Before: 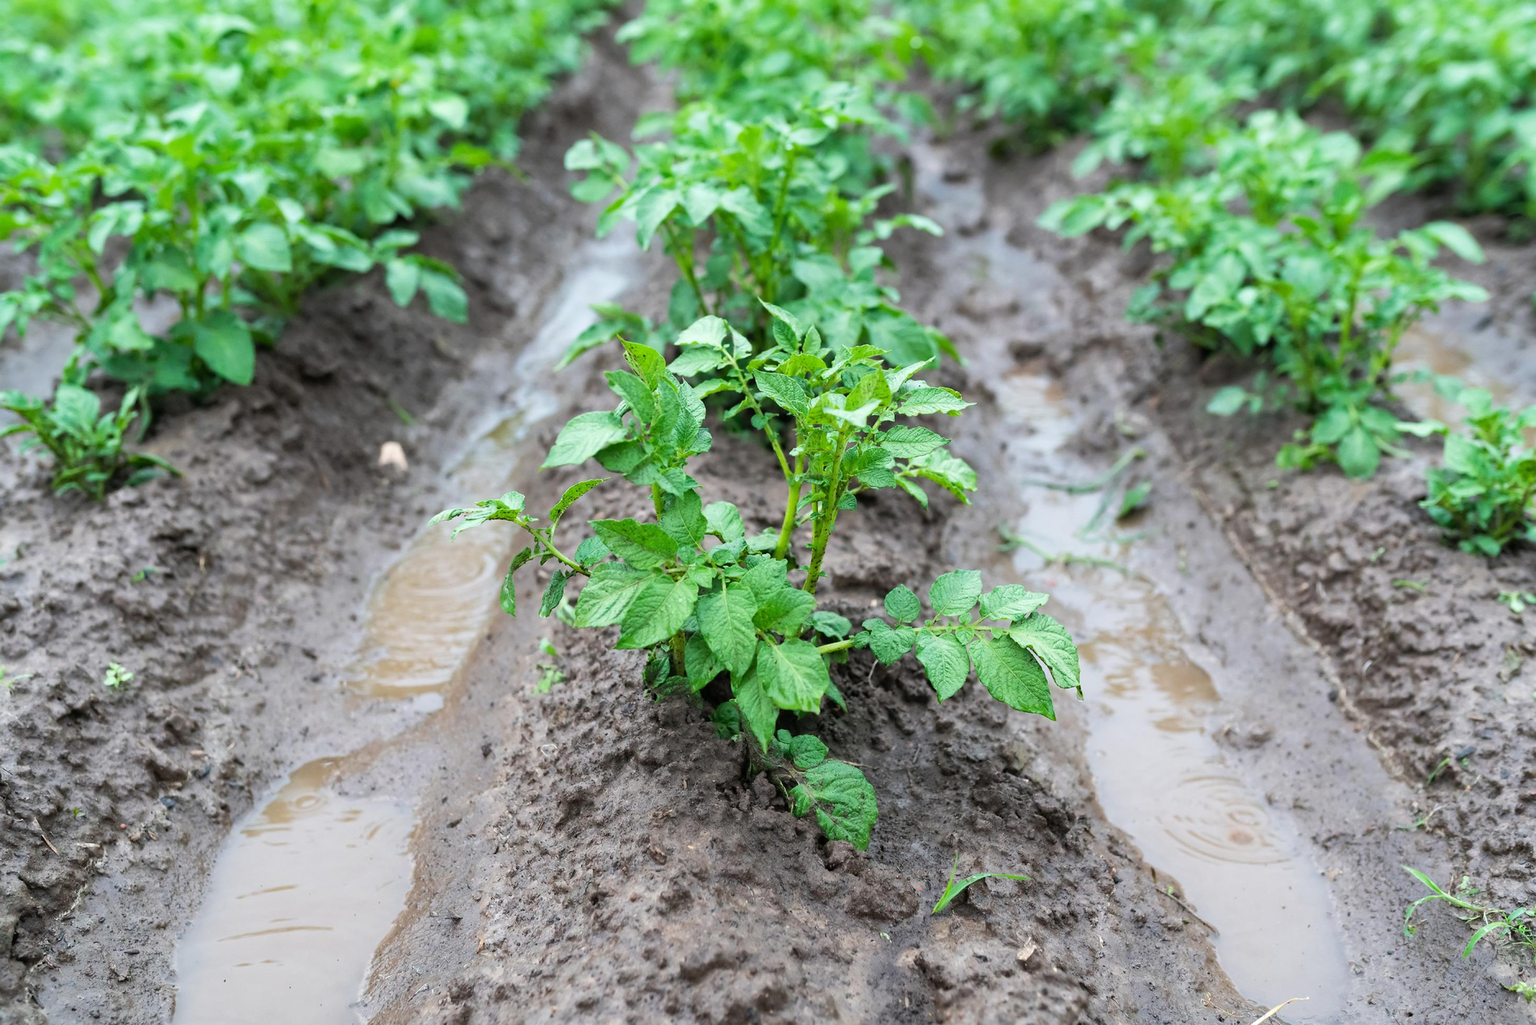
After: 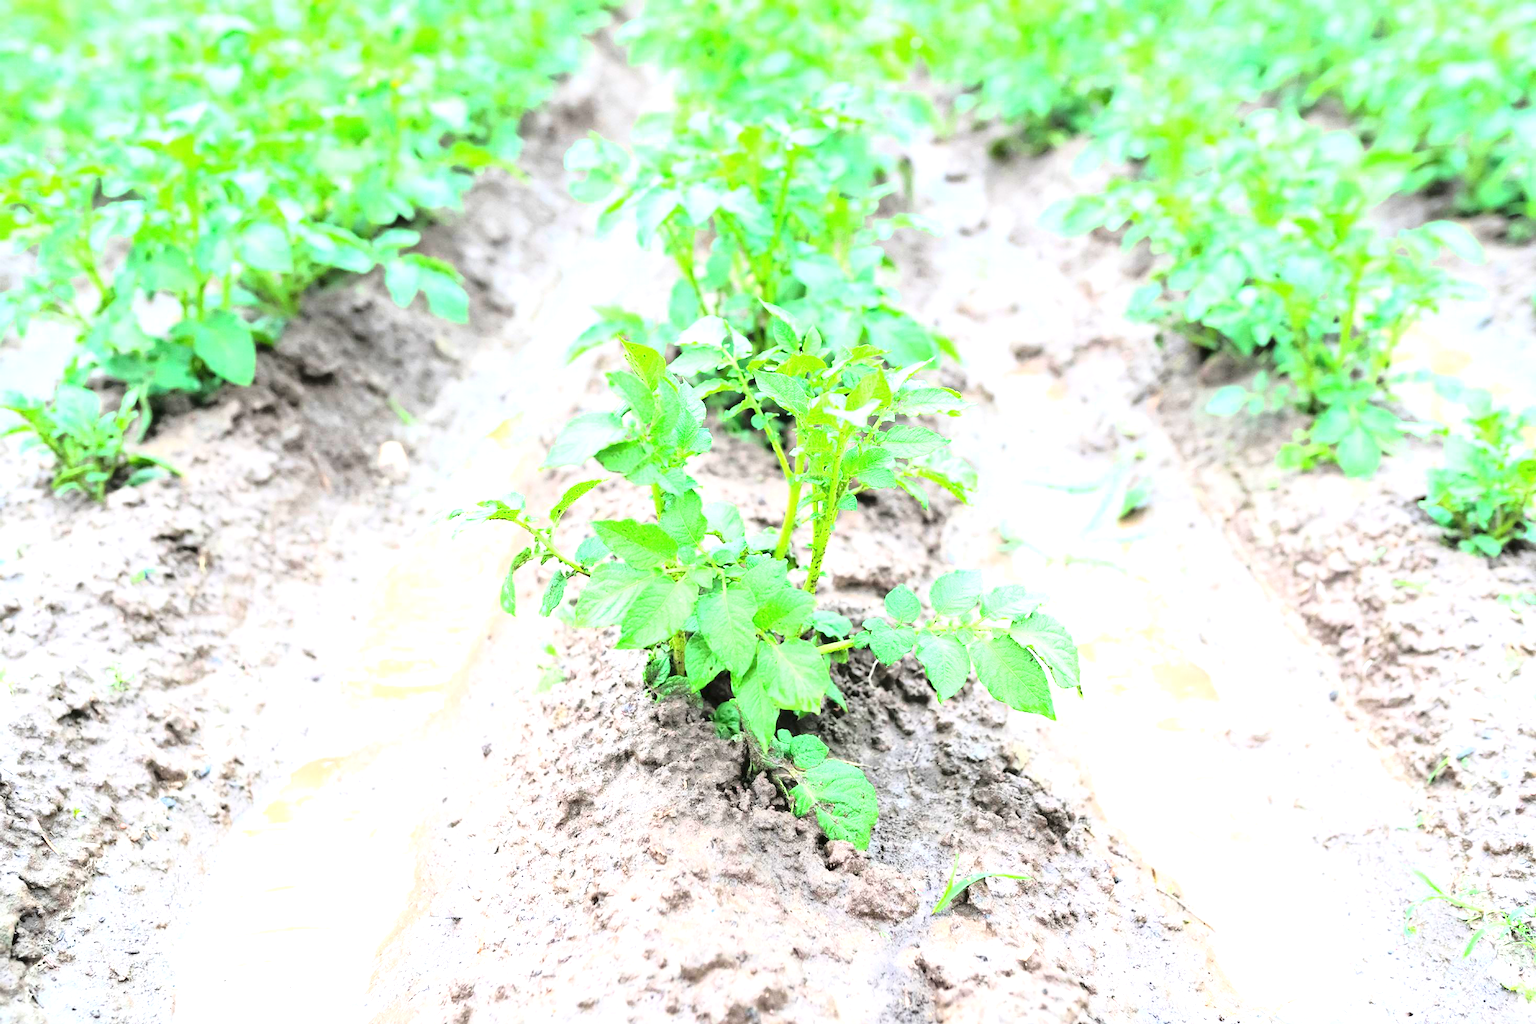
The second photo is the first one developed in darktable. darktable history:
exposure: black level correction 0, exposure 1.745 EV, compensate highlight preservation false
base curve: curves: ch0 [(0, 0) (0.028, 0.03) (0.121, 0.232) (0.46, 0.748) (0.859, 0.968) (1, 1)]
